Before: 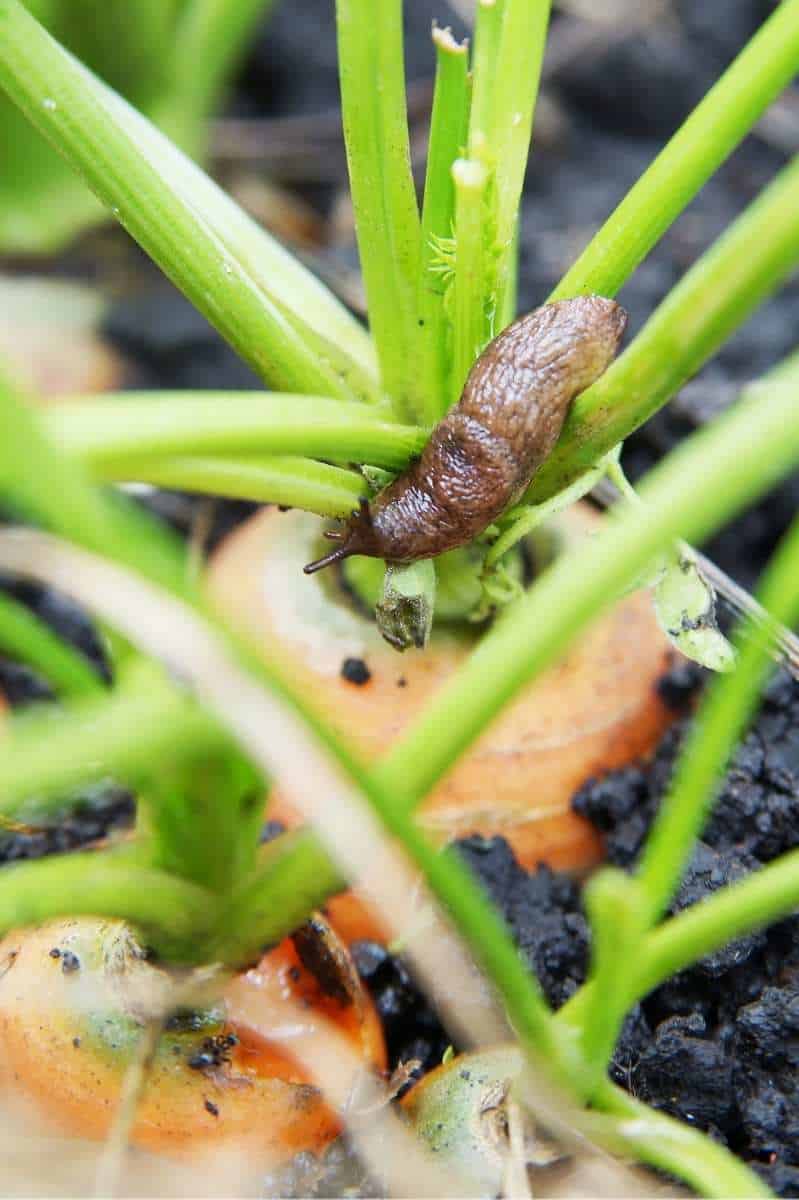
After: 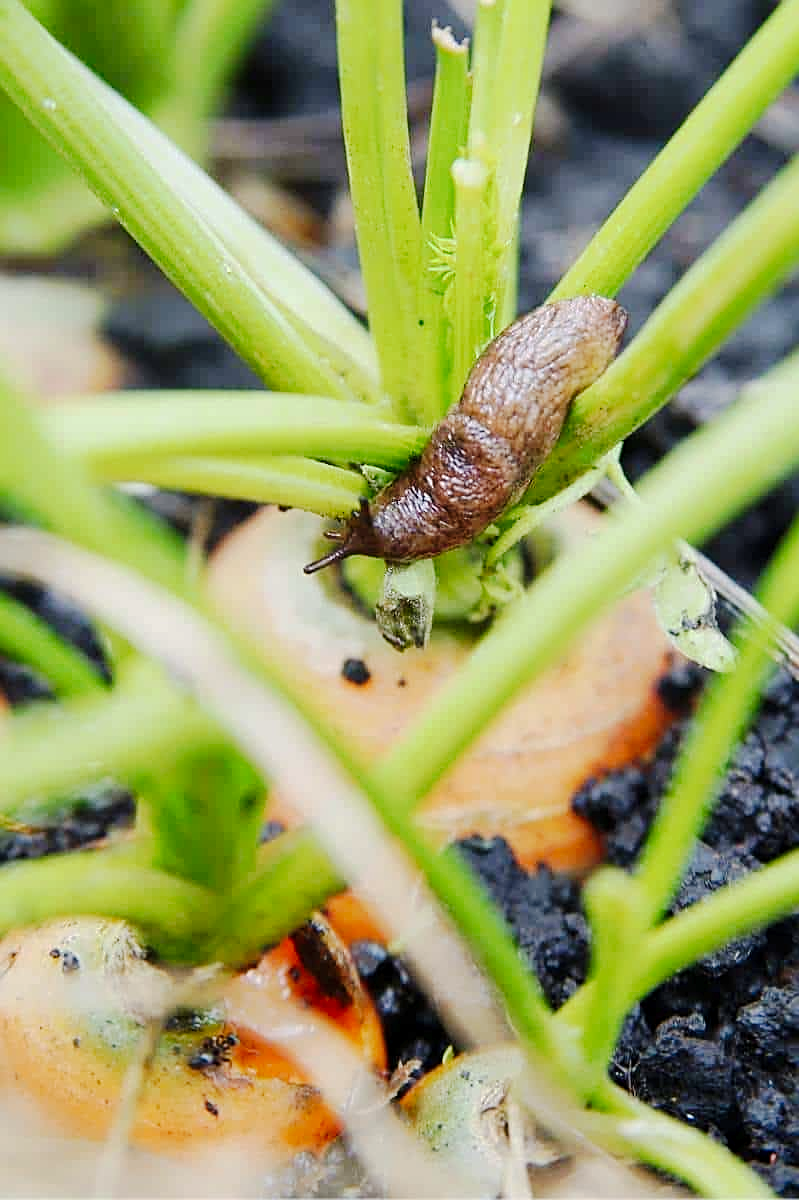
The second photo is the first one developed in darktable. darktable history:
sharpen: on, module defaults
exposure: black level correction 0.002, exposure -0.1 EV, compensate highlight preservation false
tone curve: curves: ch0 [(0, 0) (0.003, 0.009) (0.011, 0.013) (0.025, 0.022) (0.044, 0.039) (0.069, 0.055) (0.1, 0.077) (0.136, 0.113) (0.177, 0.158) (0.224, 0.213) (0.277, 0.289) (0.335, 0.367) (0.399, 0.451) (0.468, 0.532) (0.543, 0.615) (0.623, 0.696) (0.709, 0.755) (0.801, 0.818) (0.898, 0.893) (1, 1)], preserve colors none
